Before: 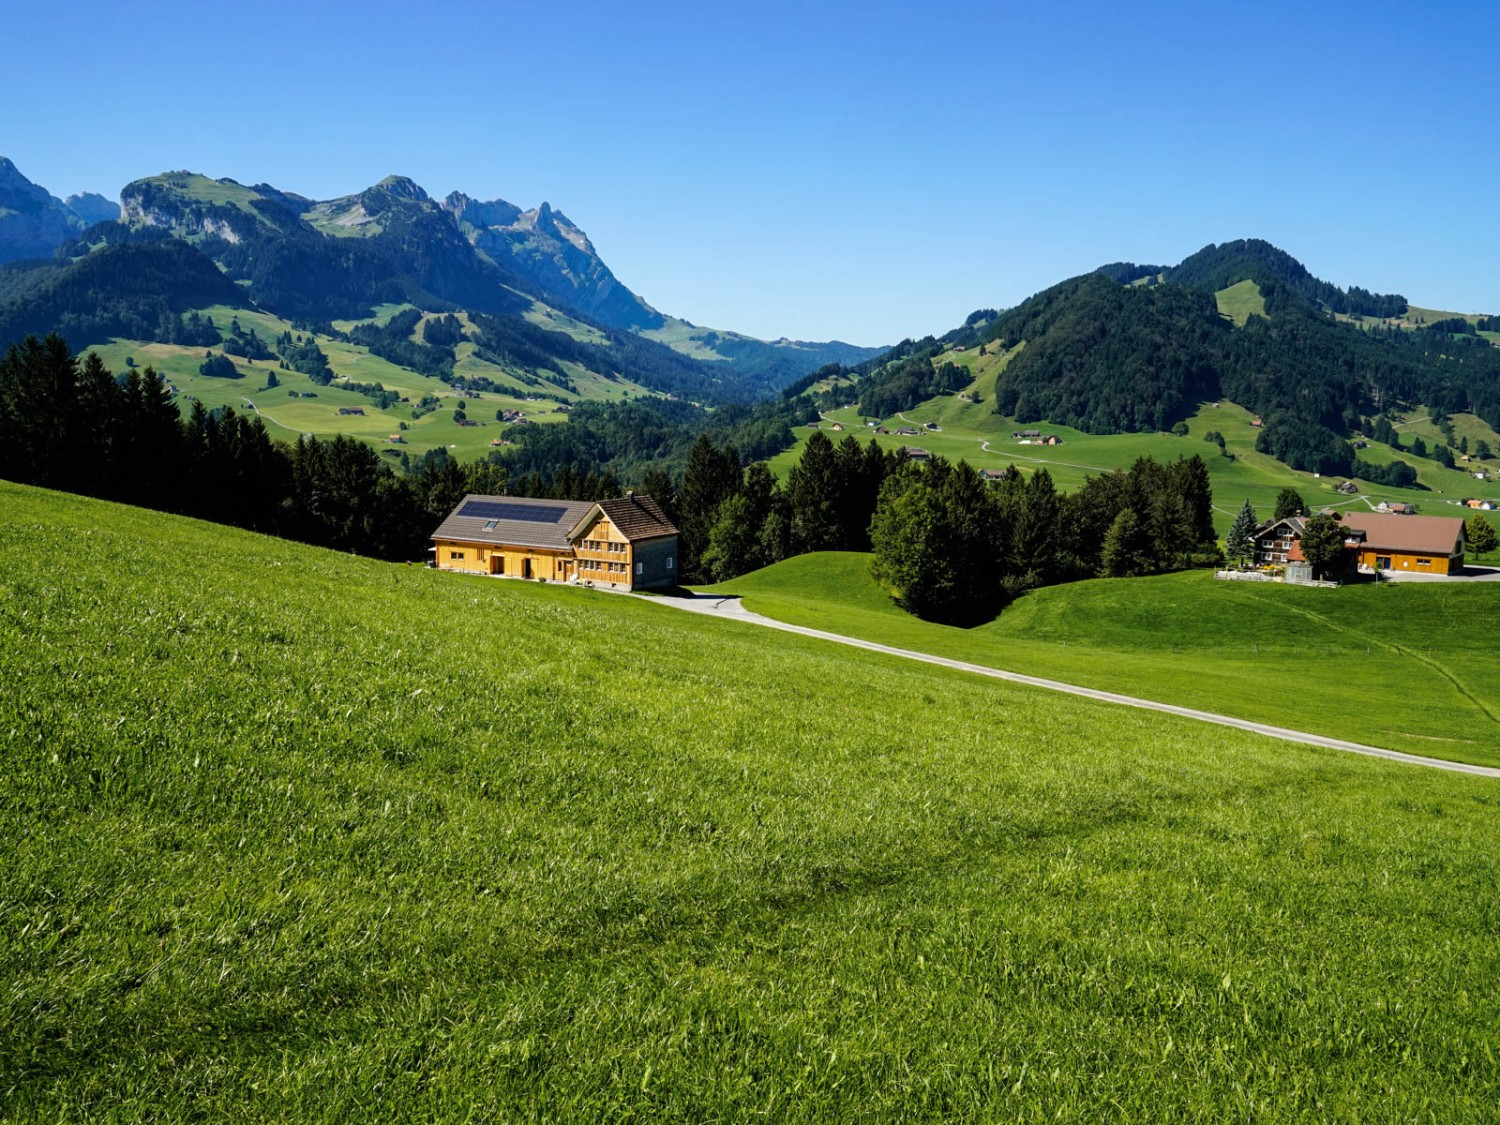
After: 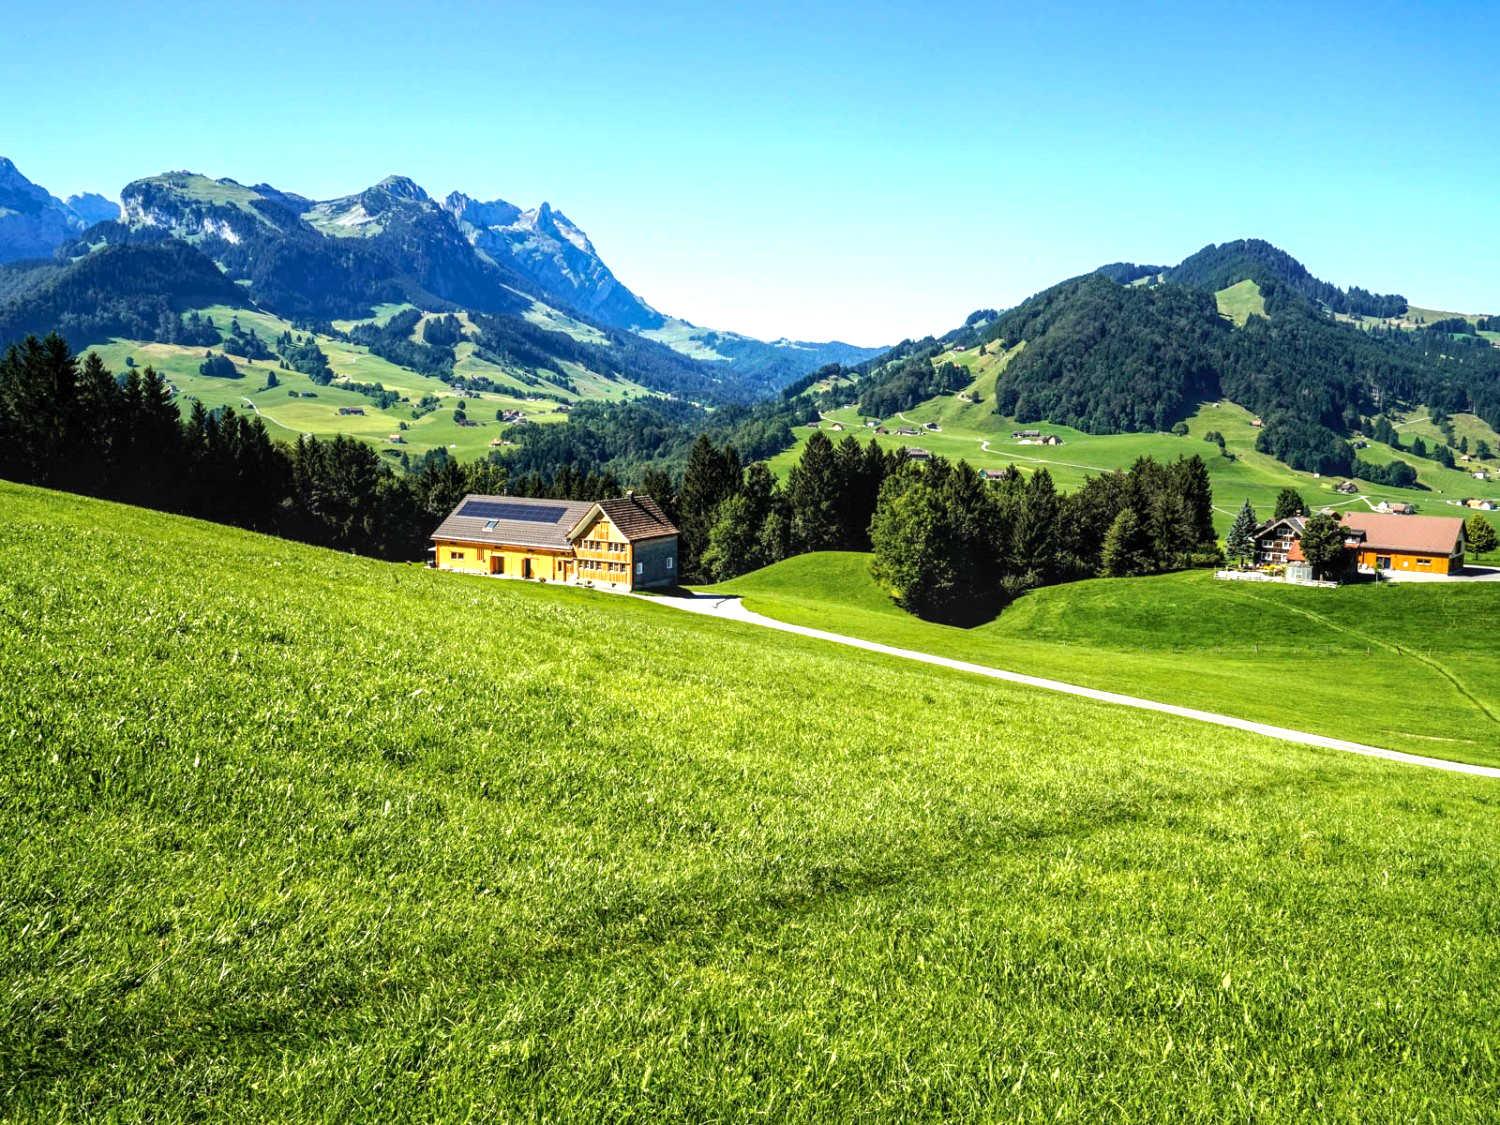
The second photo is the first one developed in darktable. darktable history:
exposure: exposure 1 EV, compensate exposure bias true, compensate highlight preservation false
local contrast: on, module defaults
